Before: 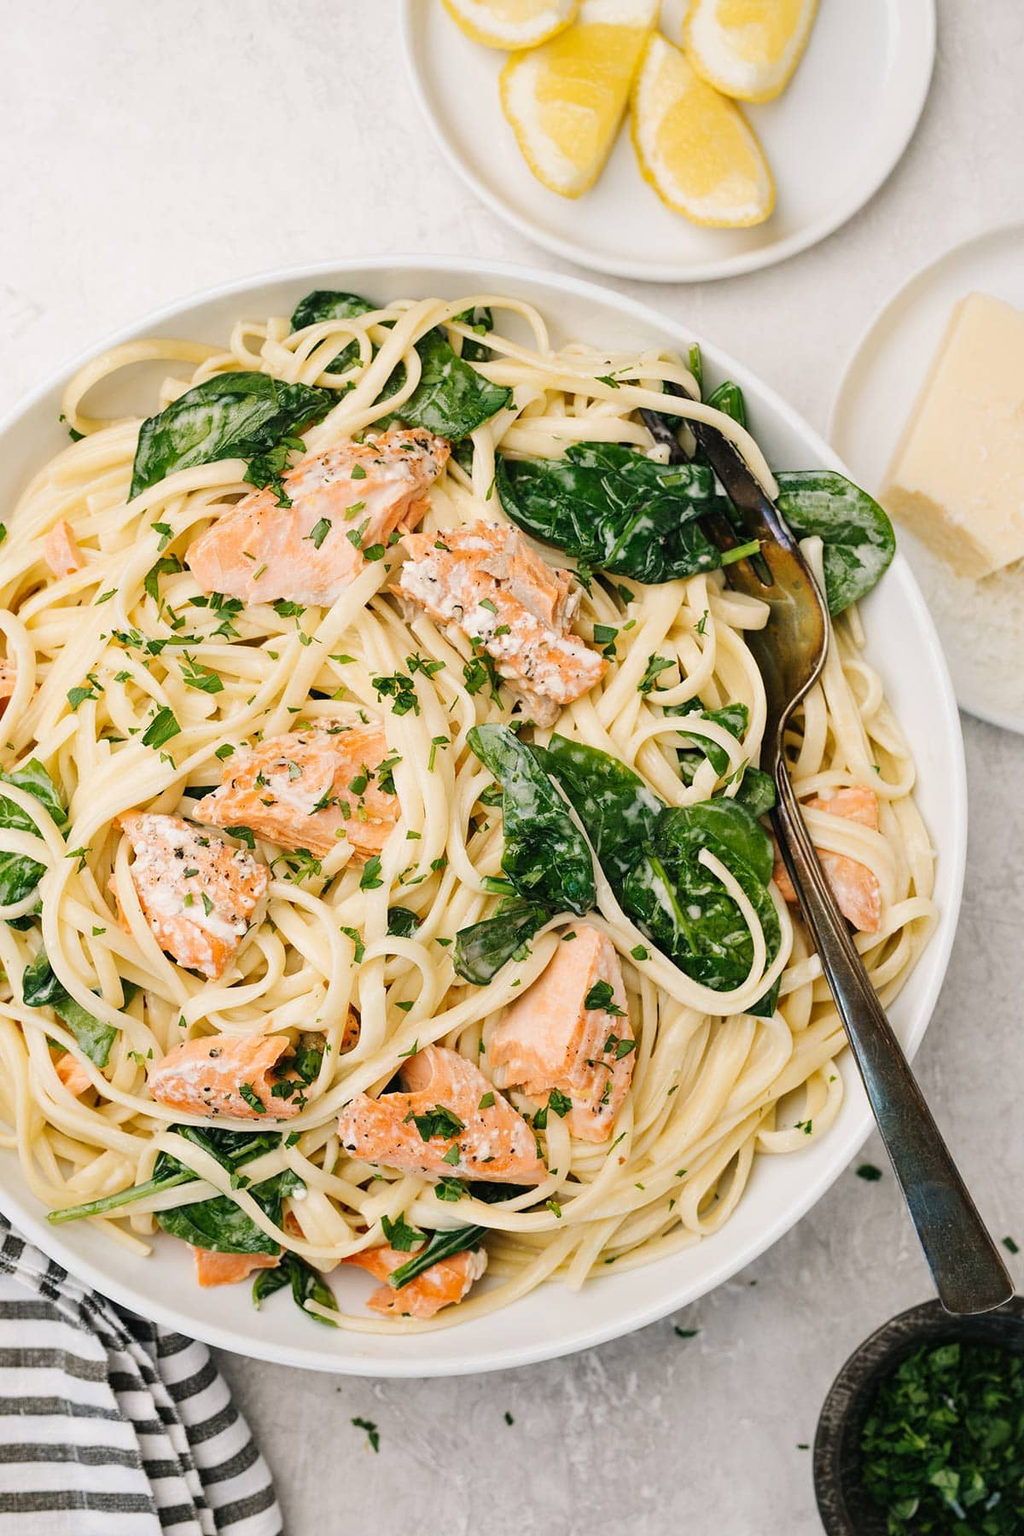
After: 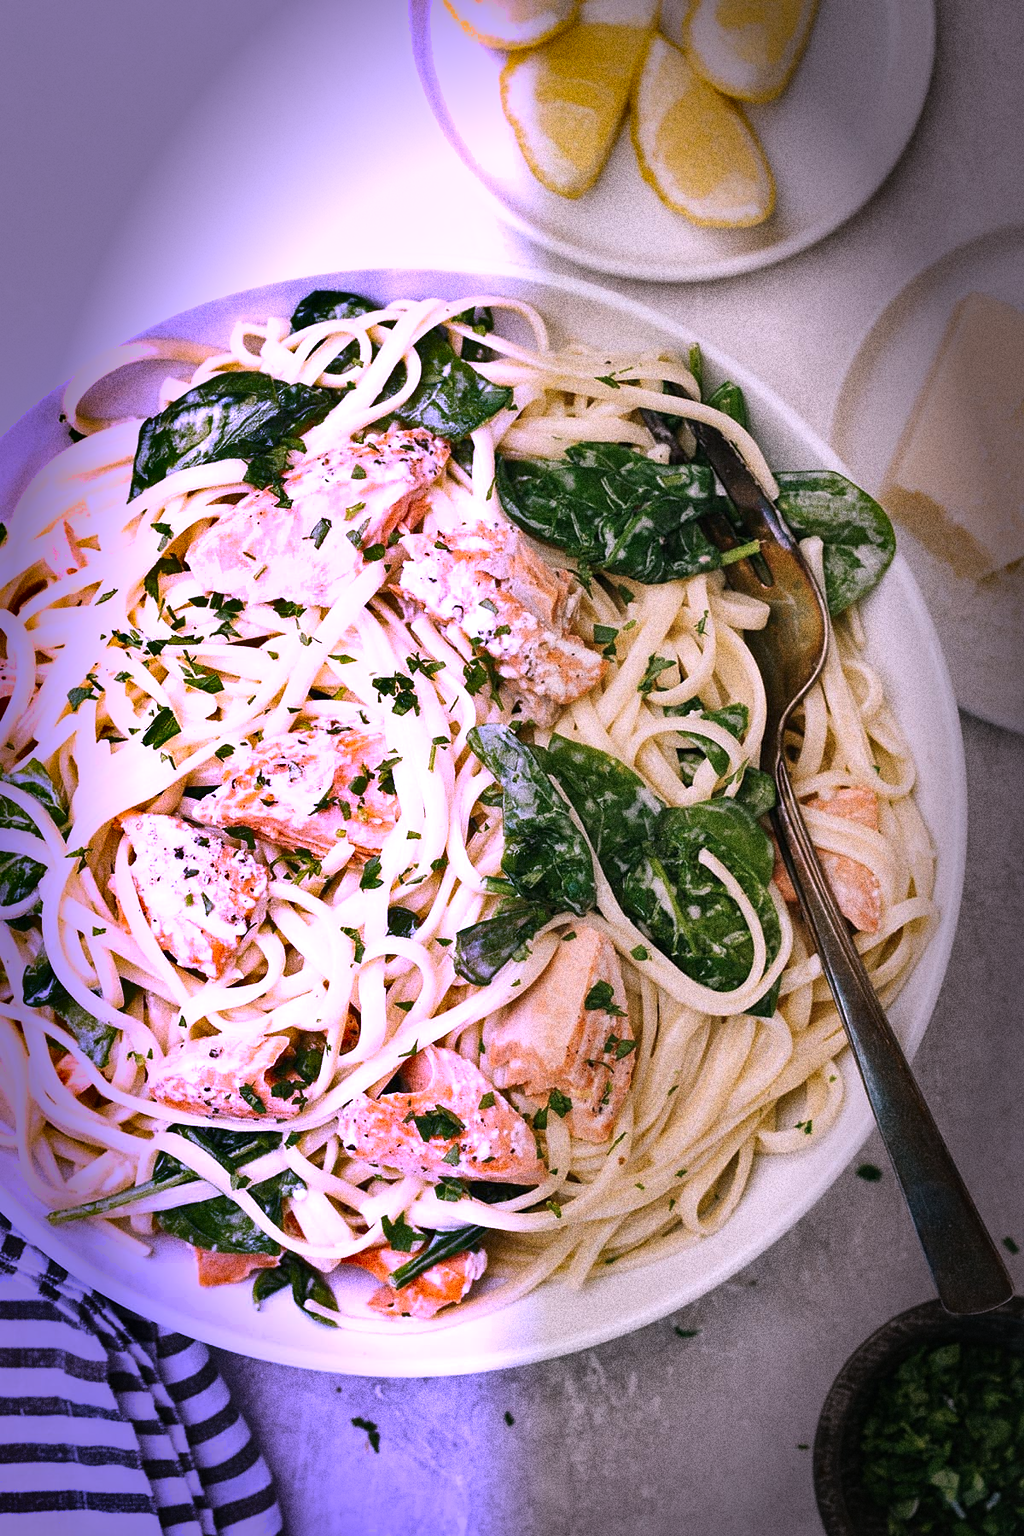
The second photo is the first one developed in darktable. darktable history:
color correction: highlights a* 10.89, highlights b* -12.99
tone curve: curves: ch0 [(0, 0) (0.566, 0.497) (1, 1)], color space Lab, linked channels
vignetting: fall-off radius 31.16%, saturation 0.198, width/height ratio 0.601
grain: coarseness 9.32 ISO, strength 69.23%
graduated density: density -1.08 EV, hardness 97%, rotation 90.5°, hue 244.8°, saturation 66%
sharpen: radius 8, amount 0.279, threshold 100
highlight reconstruction: method clip highlights, clipping threshold 0
shadows and highlights: soften with gaussian
